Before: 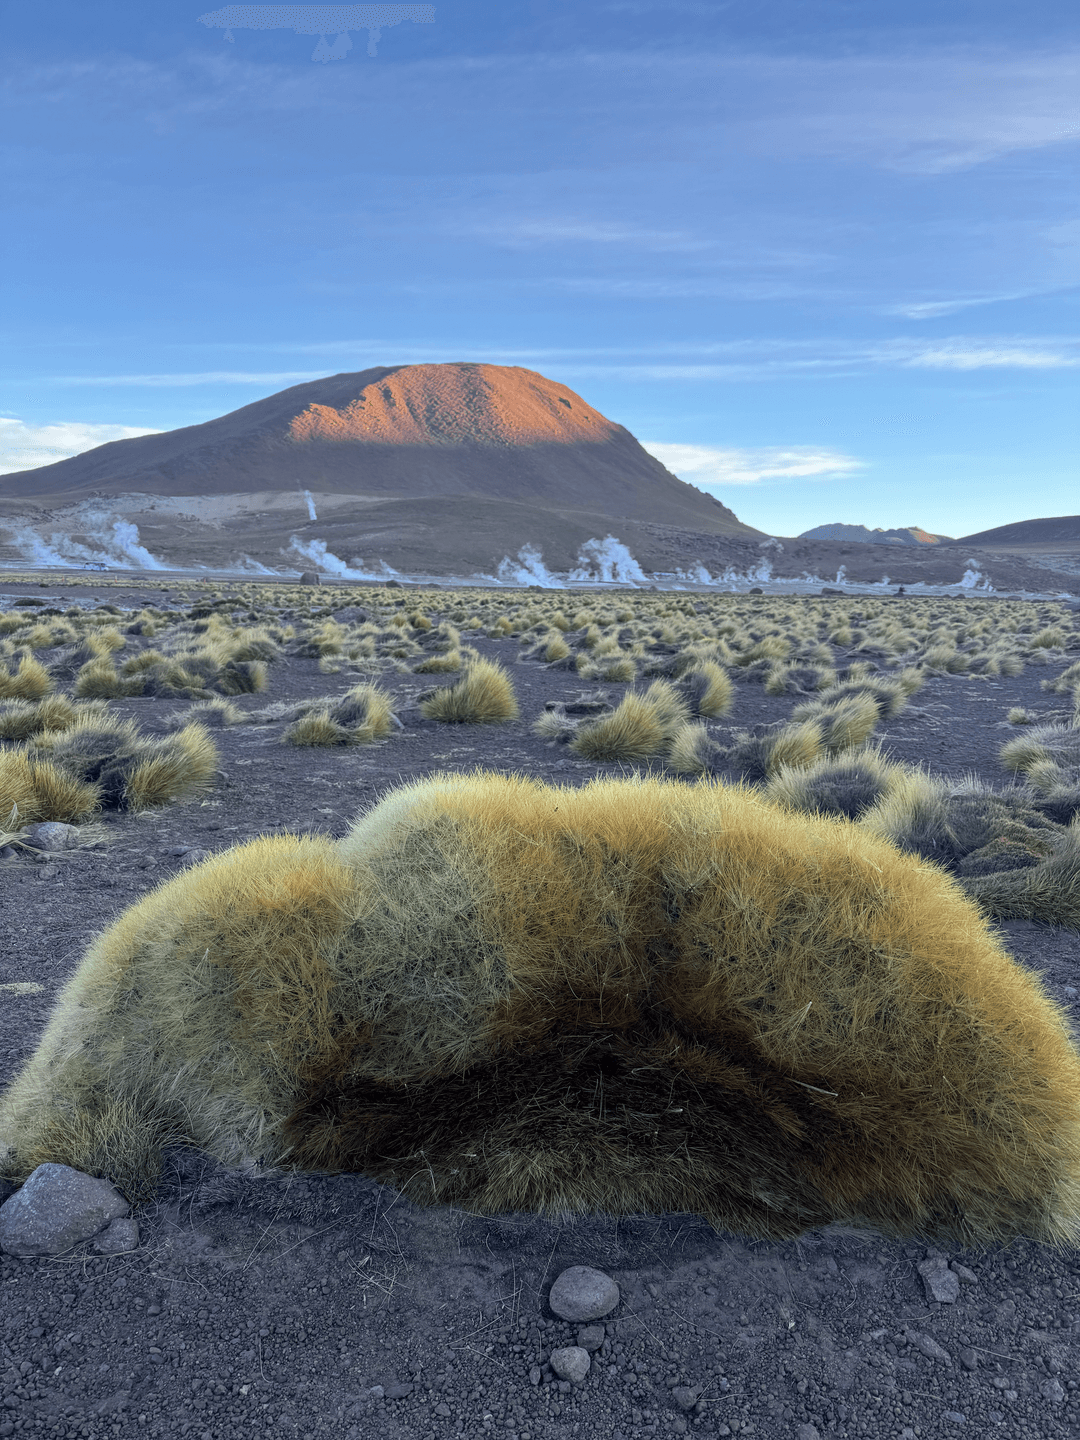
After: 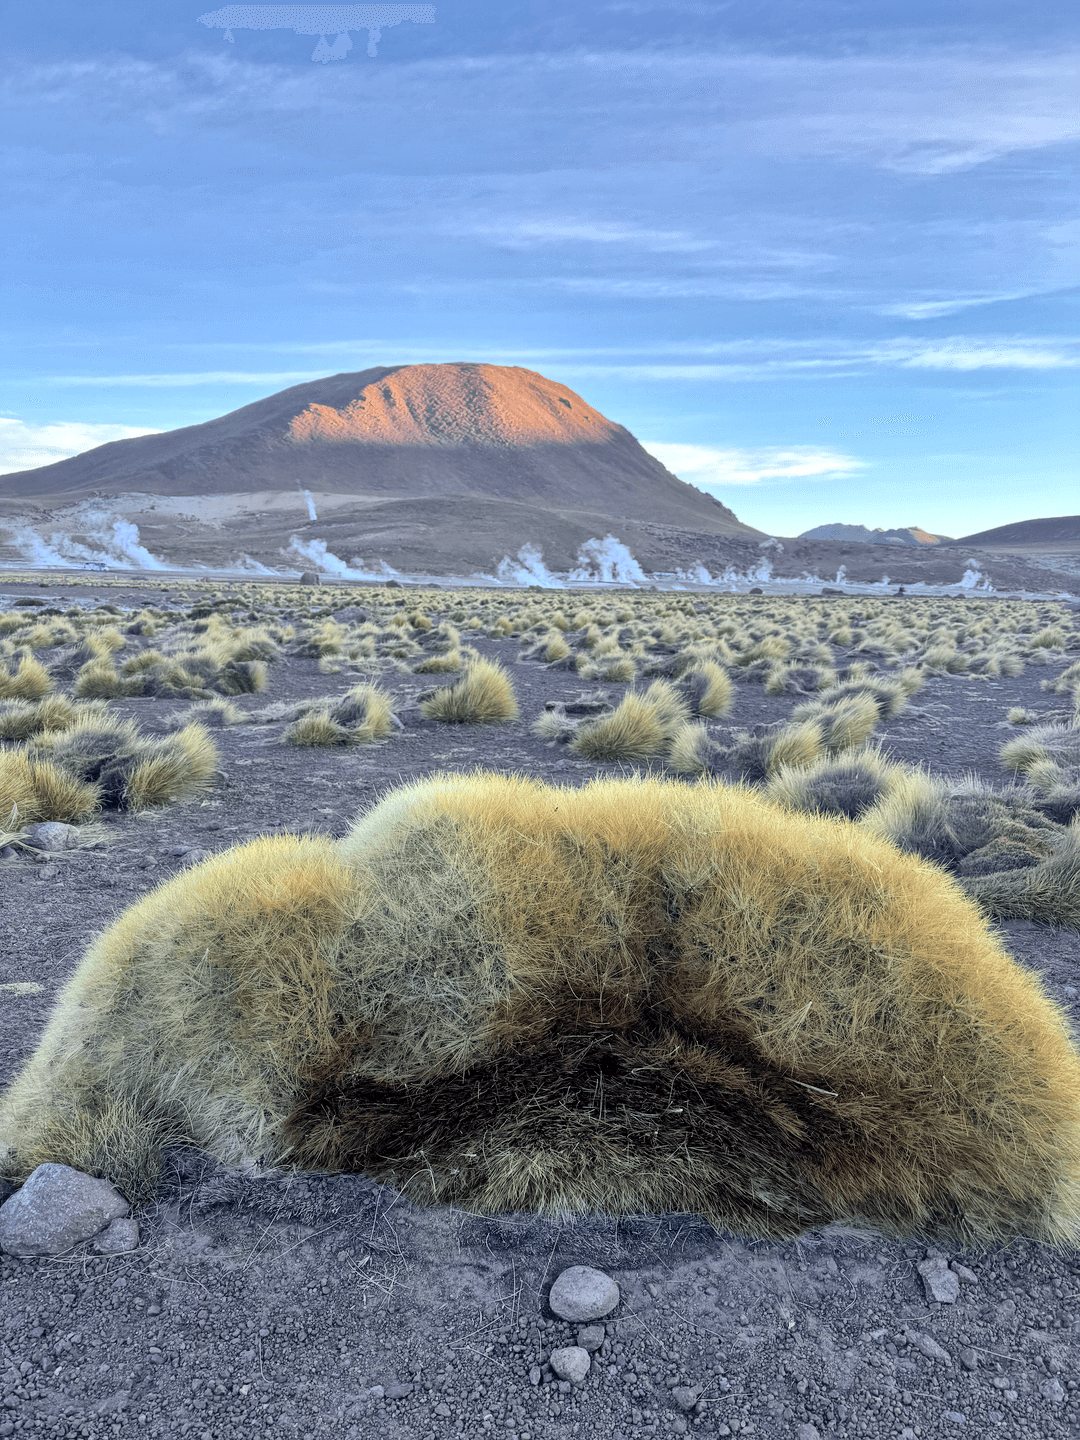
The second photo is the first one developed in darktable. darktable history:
shadows and highlights: soften with gaussian
global tonemap: drago (1, 100), detail 1
